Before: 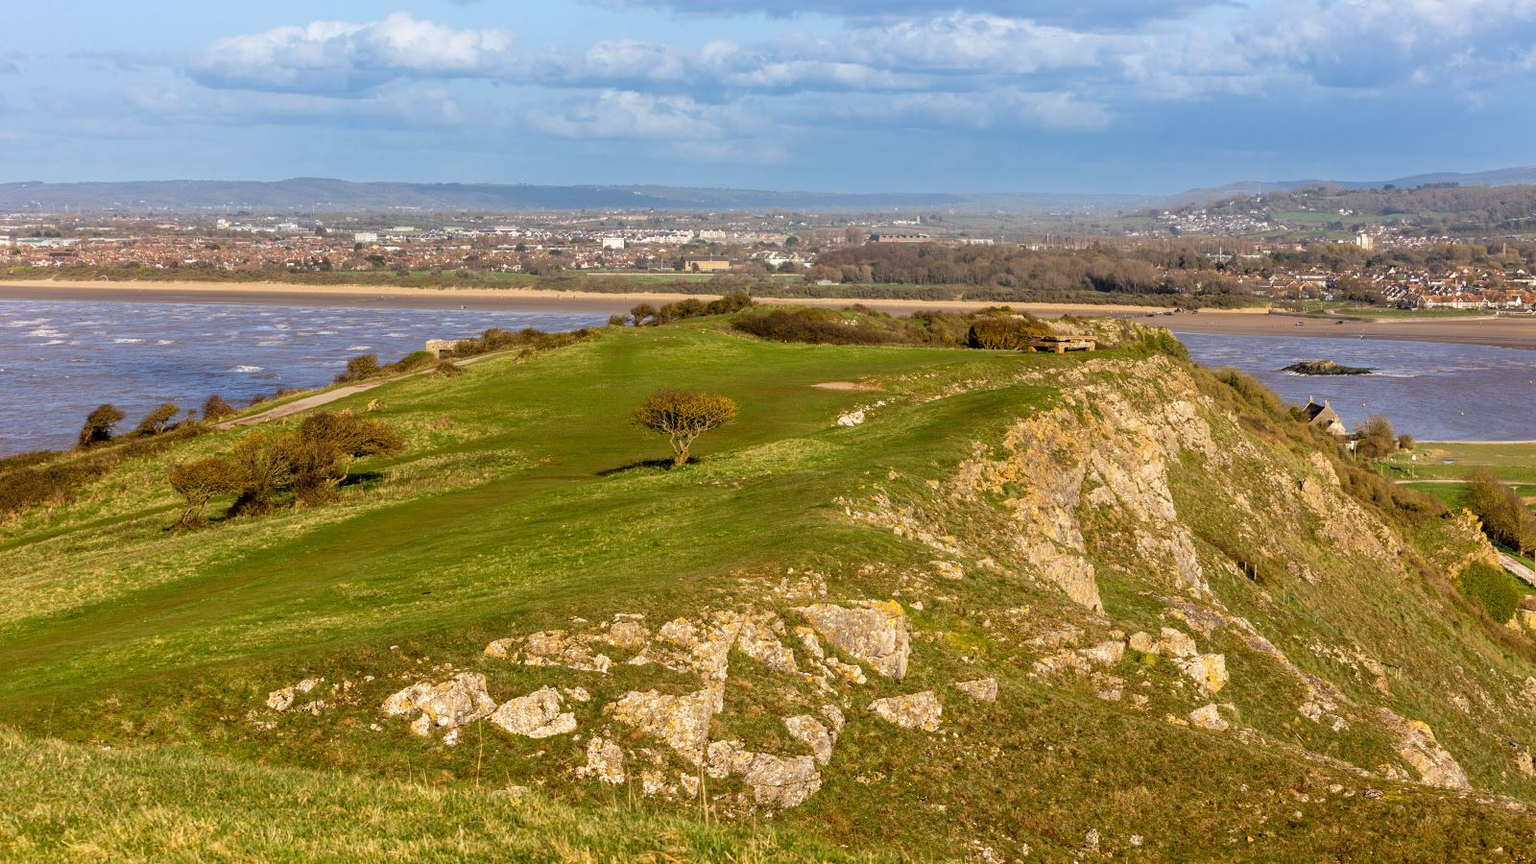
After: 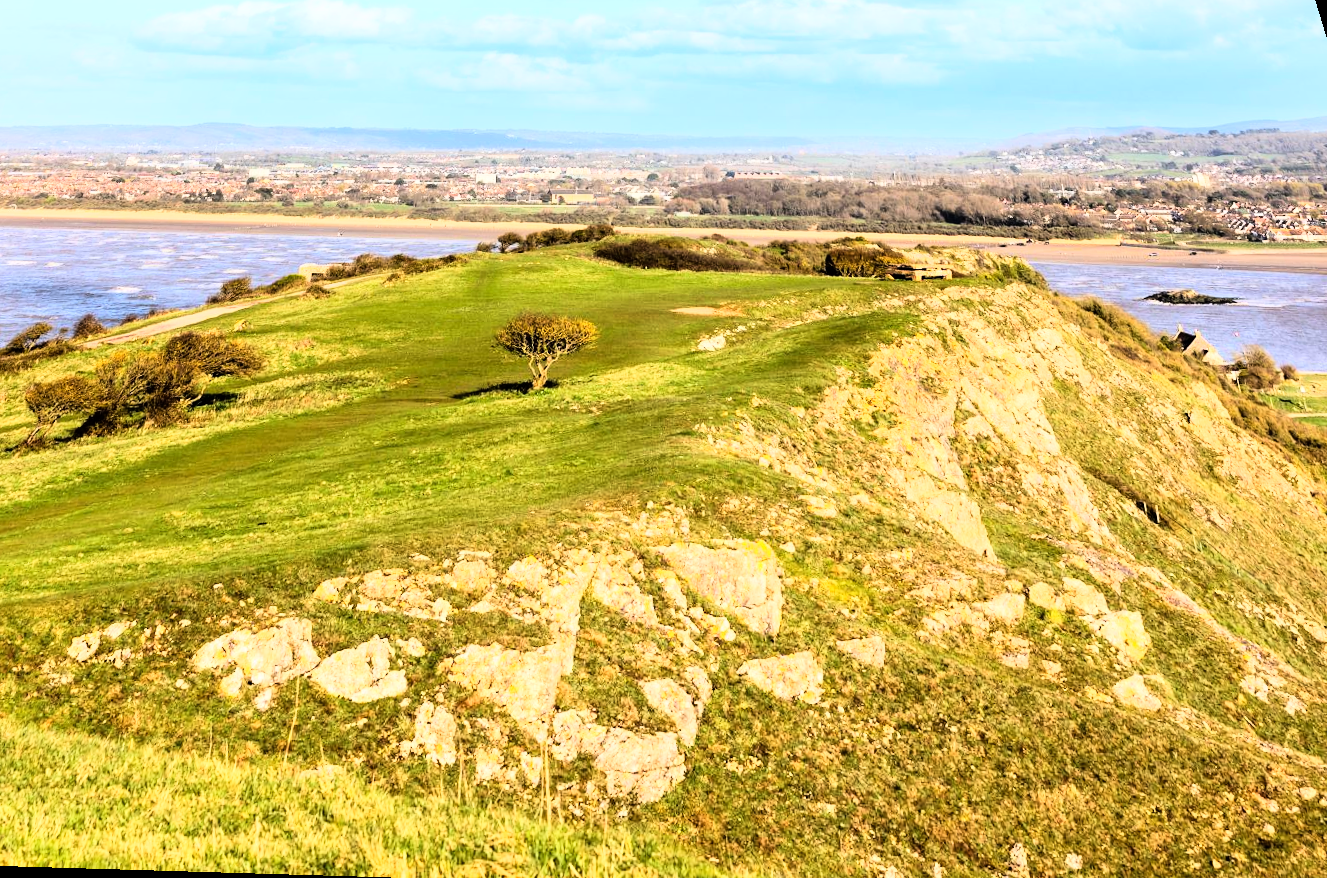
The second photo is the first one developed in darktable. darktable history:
rgb curve: curves: ch0 [(0, 0) (0.21, 0.15) (0.24, 0.21) (0.5, 0.75) (0.75, 0.96) (0.89, 0.99) (1, 1)]; ch1 [(0, 0.02) (0.21, 0.13) (0.25, 0.2) (0.5, 0.67) (0.75, 0.9) (0.89, 0.97) (1, 1)]; ch2 [(0, 0.02) (0.21, 0.13) (0.25, 0.2) (0.5, 0.67) (0.75, 0.9) (0.89, 0.97) (1, 1)], compensate middle gray true
rotate and perspective: rotation 0.72°, lens shift (vertical) -0.352, lens shift (horizontal) -0.051, crop left 0.152, crop right 0.859, crop top 0.019, crop bottom 0.964
